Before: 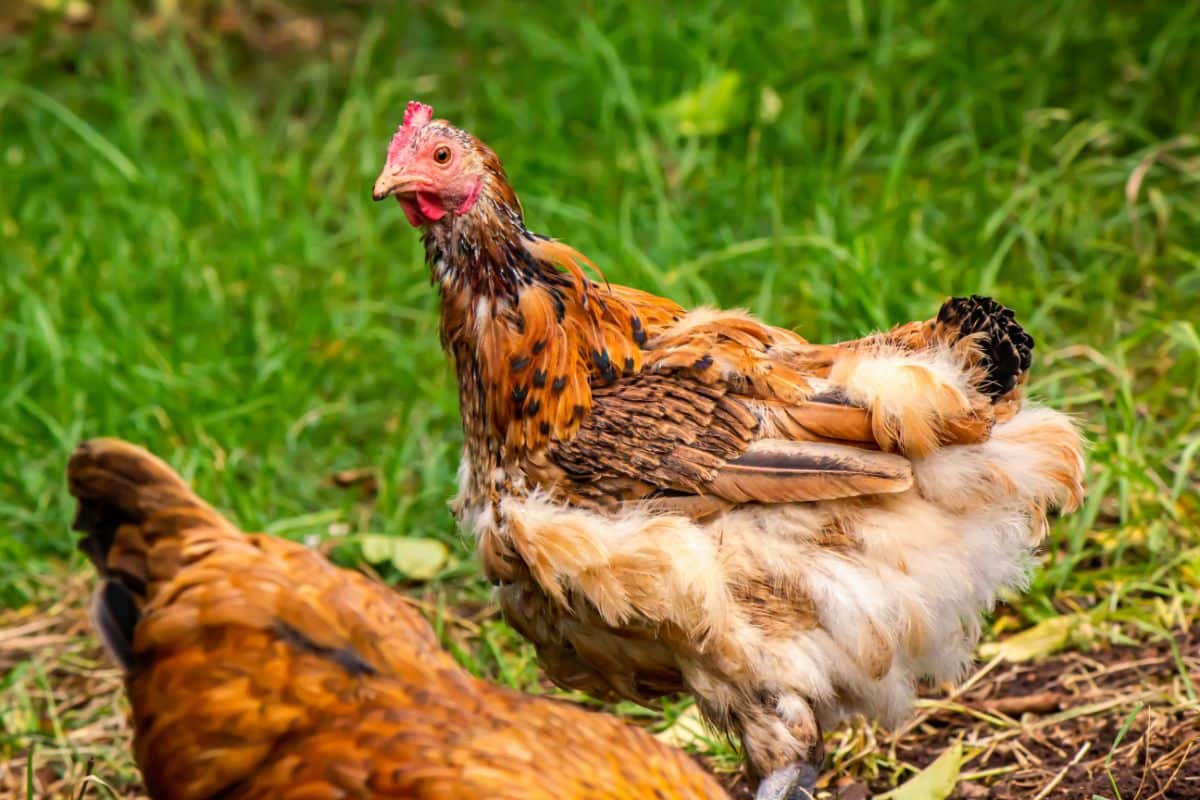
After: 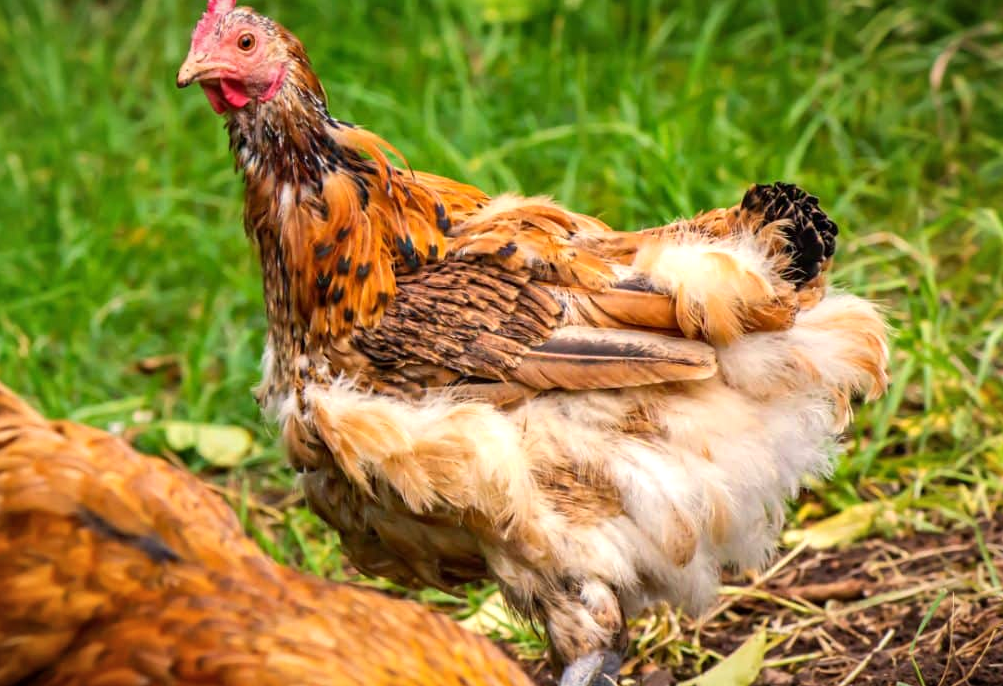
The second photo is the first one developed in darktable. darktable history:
exposure: exposure 0.226 EV, compensate exposure bias true, compensate highlight preservation false
crop: left 16.399%, top 14.184%
vignetting: fall-off start 81.29%, fall-off radius 62.18%, brightness -0.32, saturation -0.05, automatic ratio true, width/height ratio 1.411
